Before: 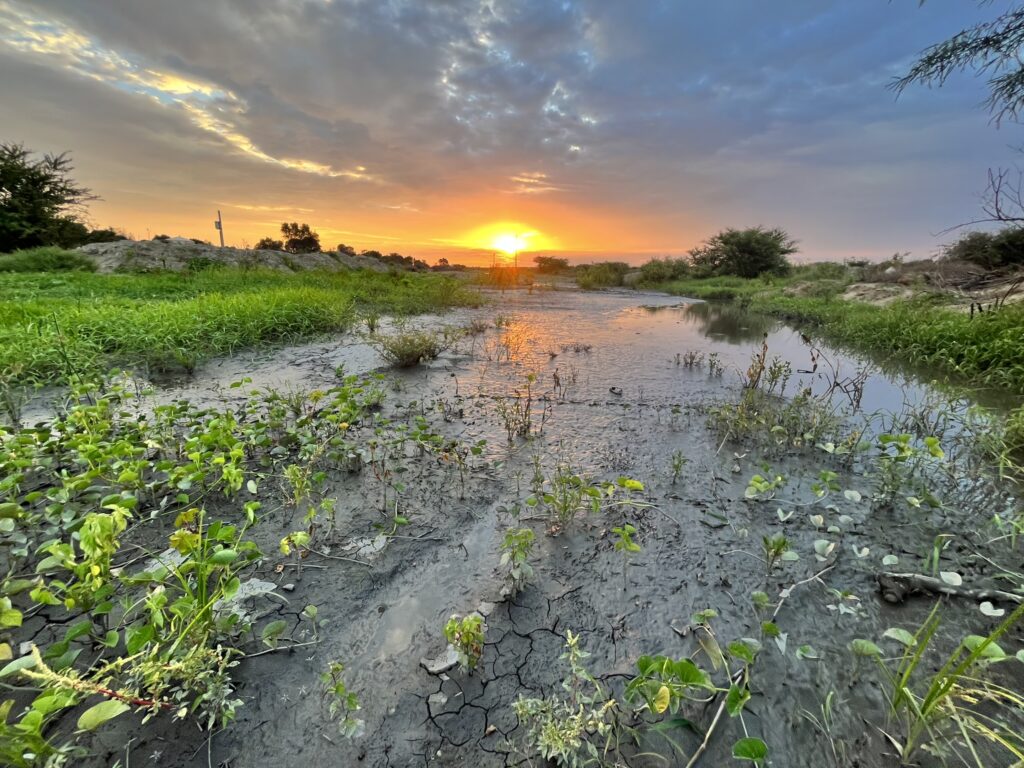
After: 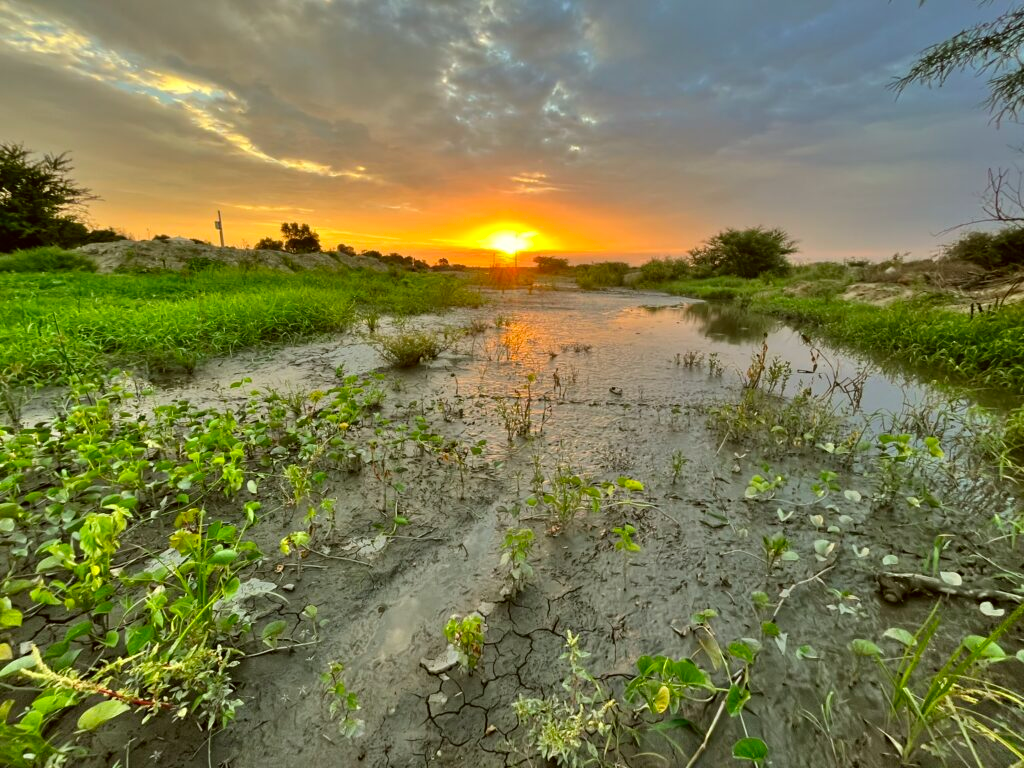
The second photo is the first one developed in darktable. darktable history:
color correction: highlights a* -1.48, highlights b* 10, shadows a* 0.283, shadows b* 19.76
